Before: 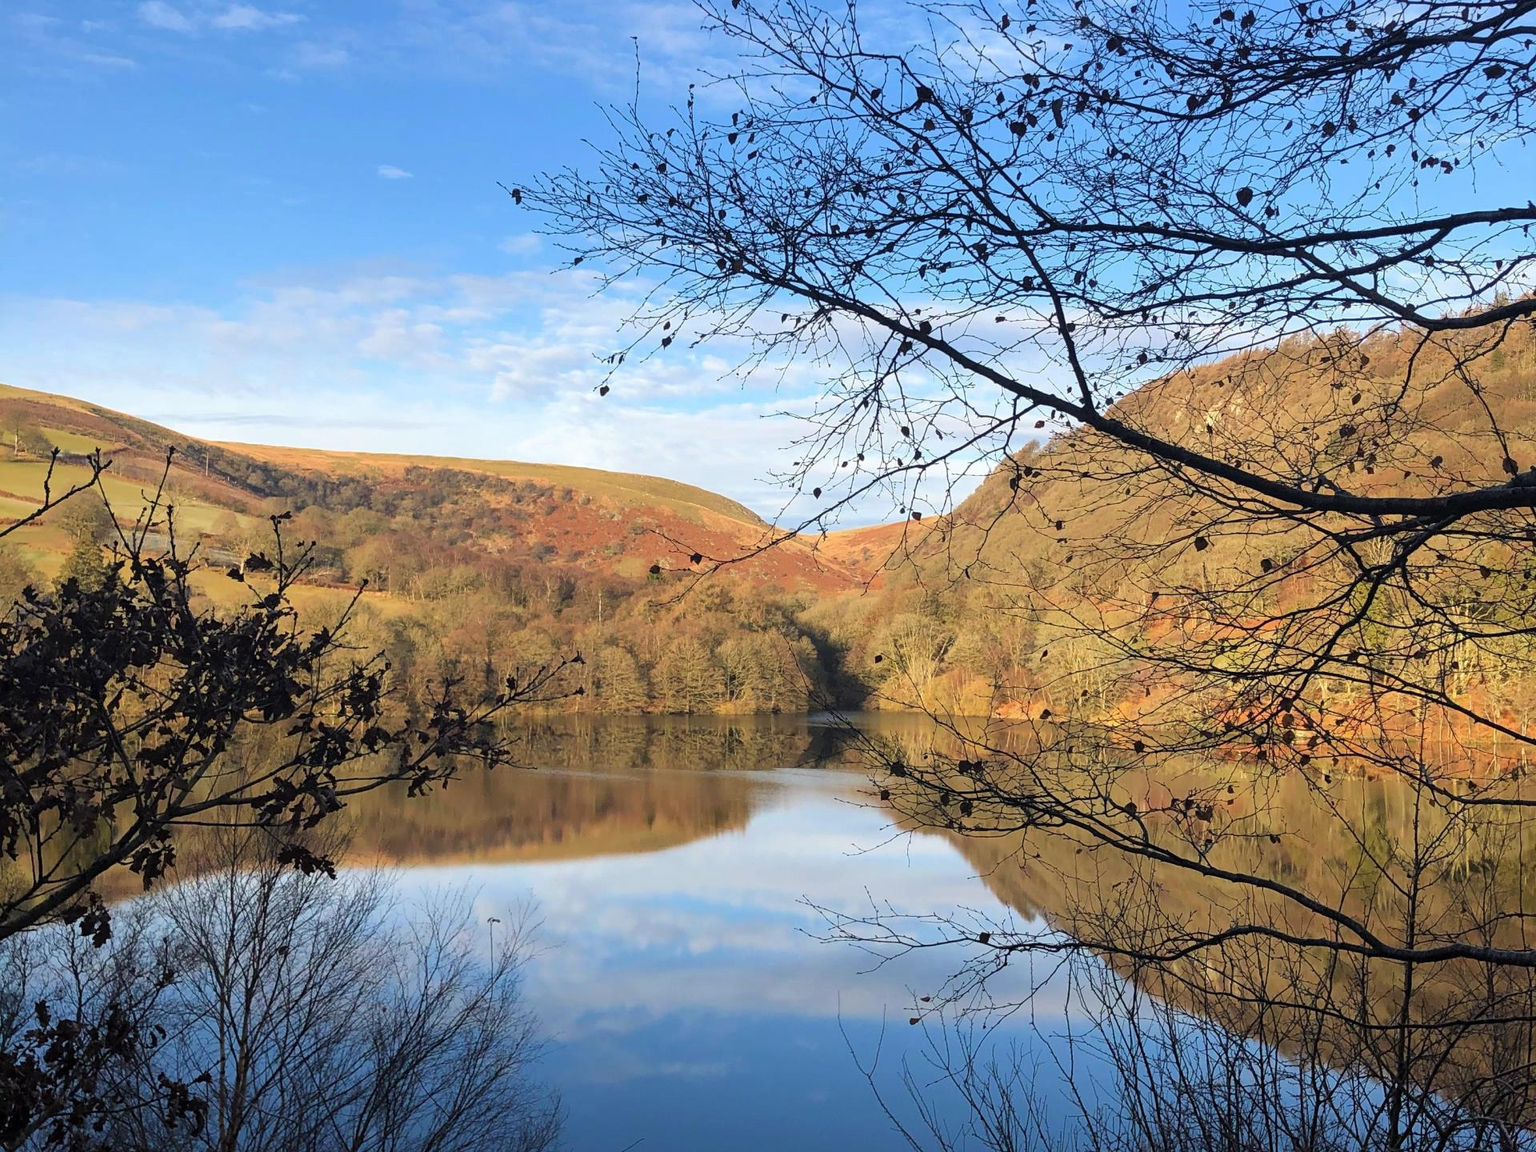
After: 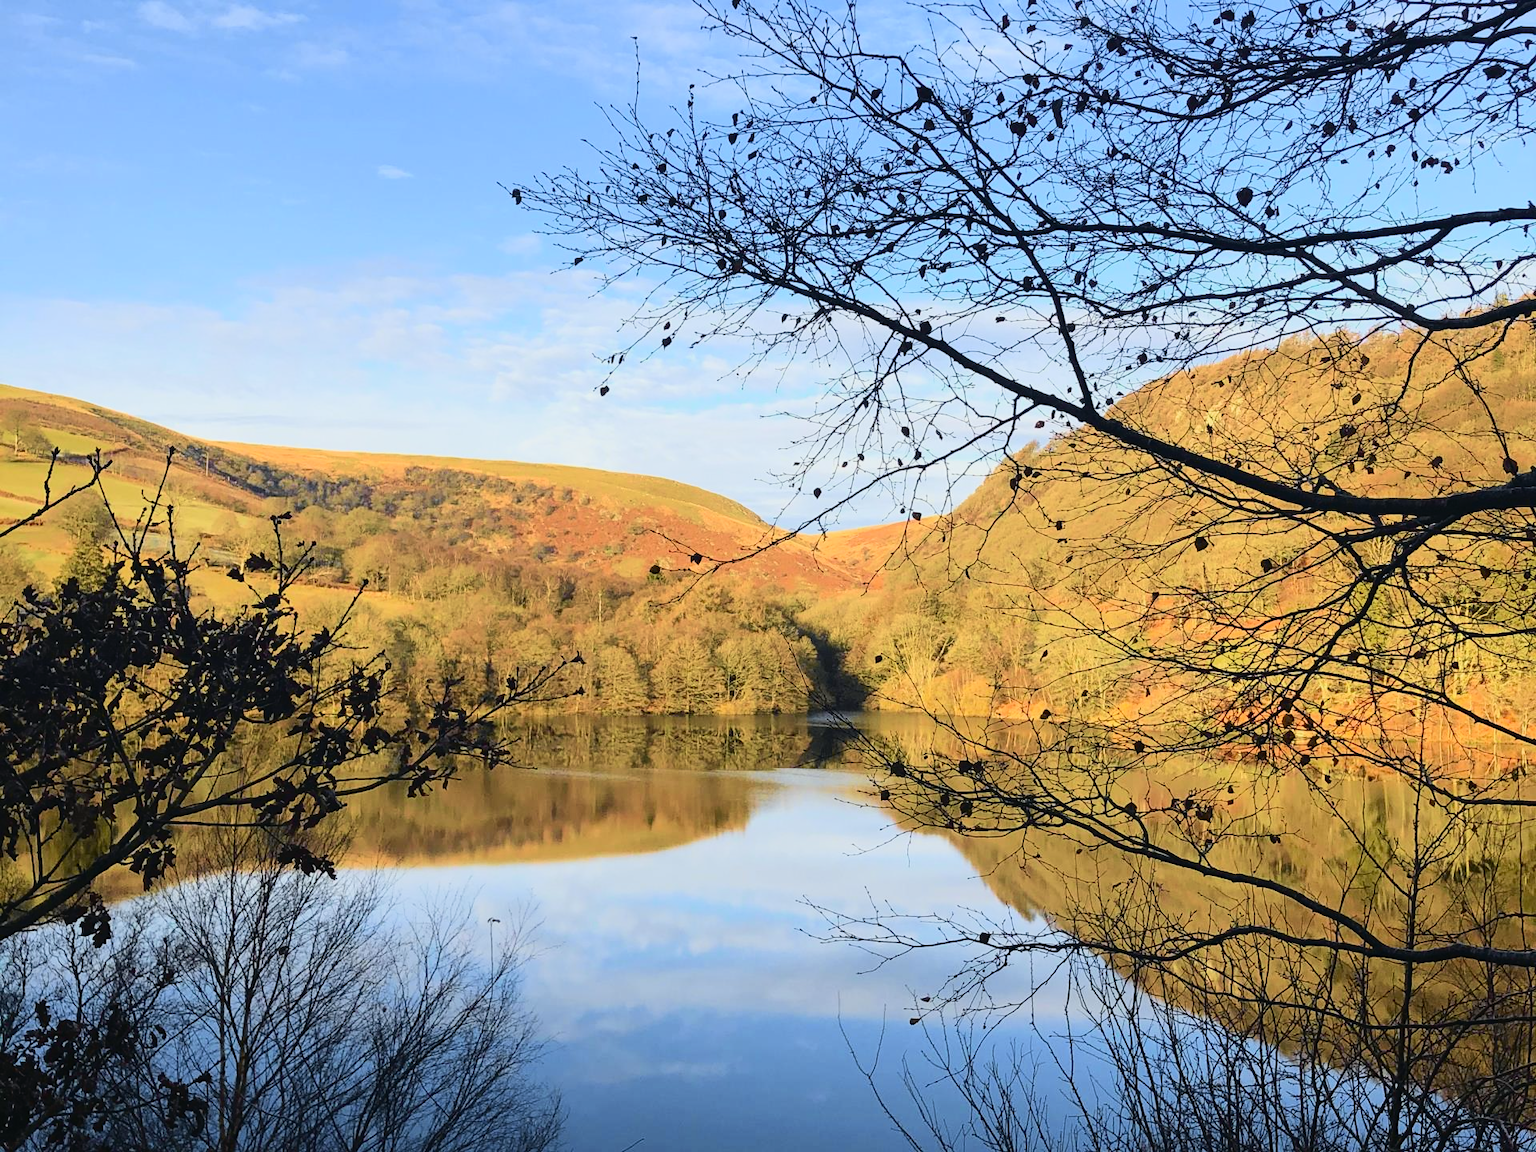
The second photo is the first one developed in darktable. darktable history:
tone curve: curves: ch0 [(0, 0.03) (0.113, 0.087) (0.207, 0.184) (0.515, 0.612) (0.712, 0.793) (1, 0.946)]; ch1 [(0, 0) (0.172, 0.123) (0.317, 0.279) (0.407, 0.401) (0.476, 0.482) (0.505, 0.499) (0.534, 0.534) (0.632, 0.645) (0.726, 0.745) (1, 1)]; ch2 [(0, 0) (0.411, 0.424) (0.505, 0.505) (0.521, 0.524) (0.541, 0.569) (0.65, 0.699) (1, 1)], color space Lab, independent channels, preserve colors none
velvia: on, module defaults
